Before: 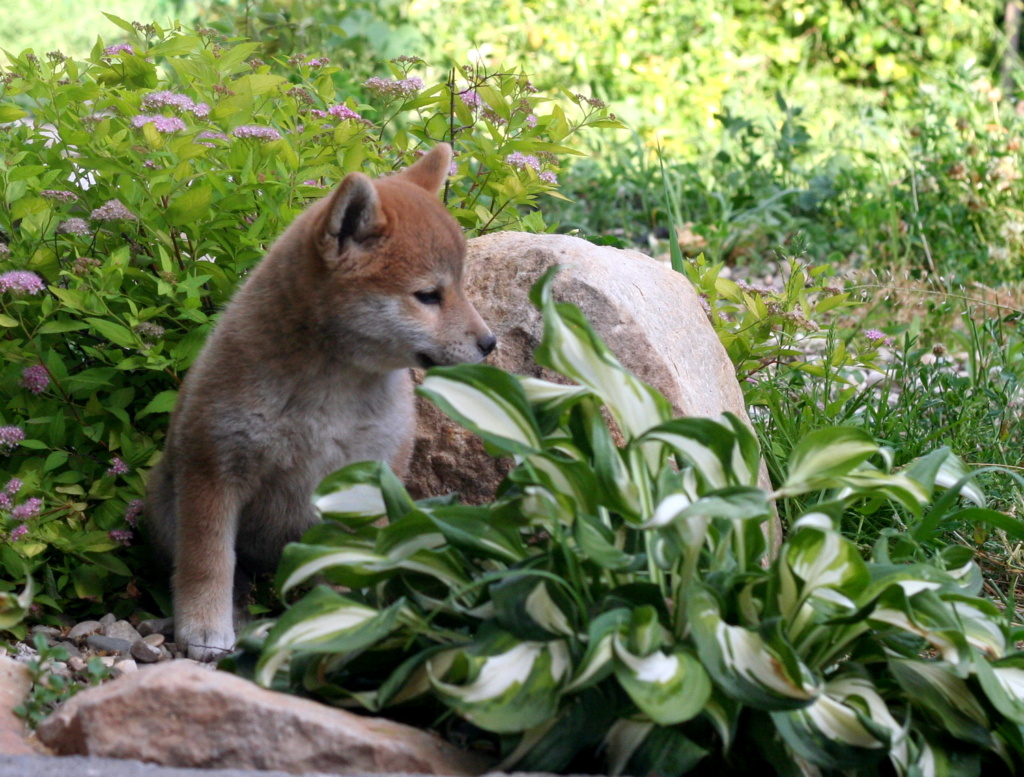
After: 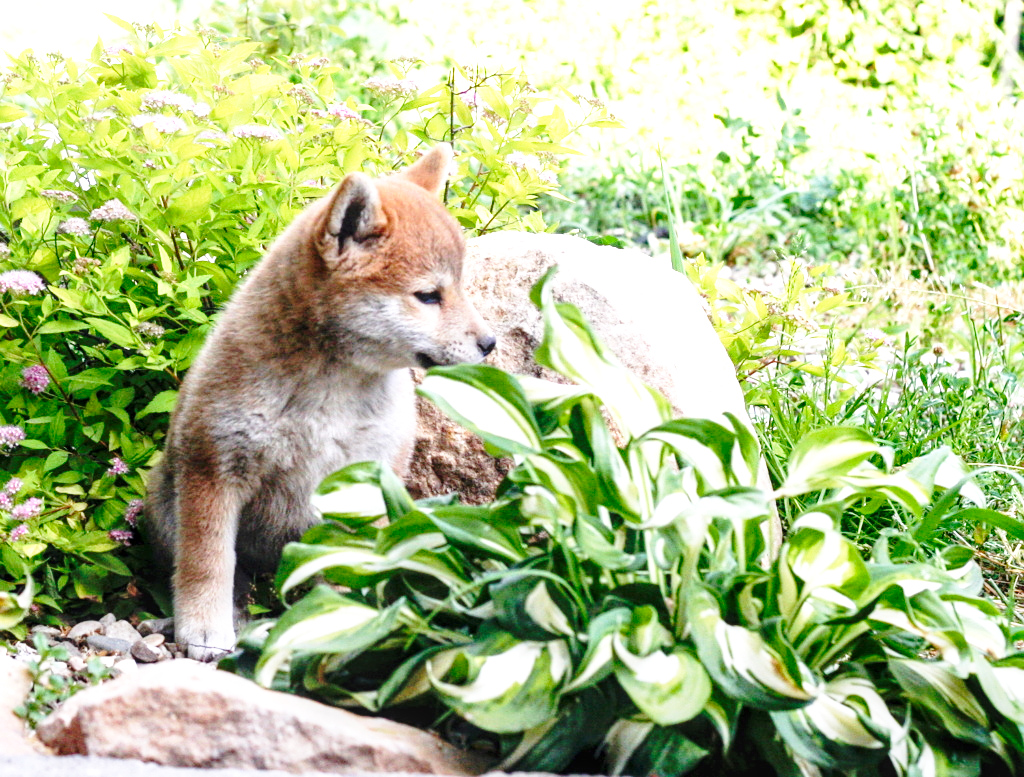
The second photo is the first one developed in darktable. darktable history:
exposure: black level correction 0, exposure 1.1 EV, compensate highlight preservation false
base curve: curves: ch0 [(0, 0) (0.032, 0.037) (0.105, 0.228) (0.435, 0.76) (0.856, 0.983) (1, 1)], preserve colors none
sharpen: amount 0.2
local contrast: on, module defaults
